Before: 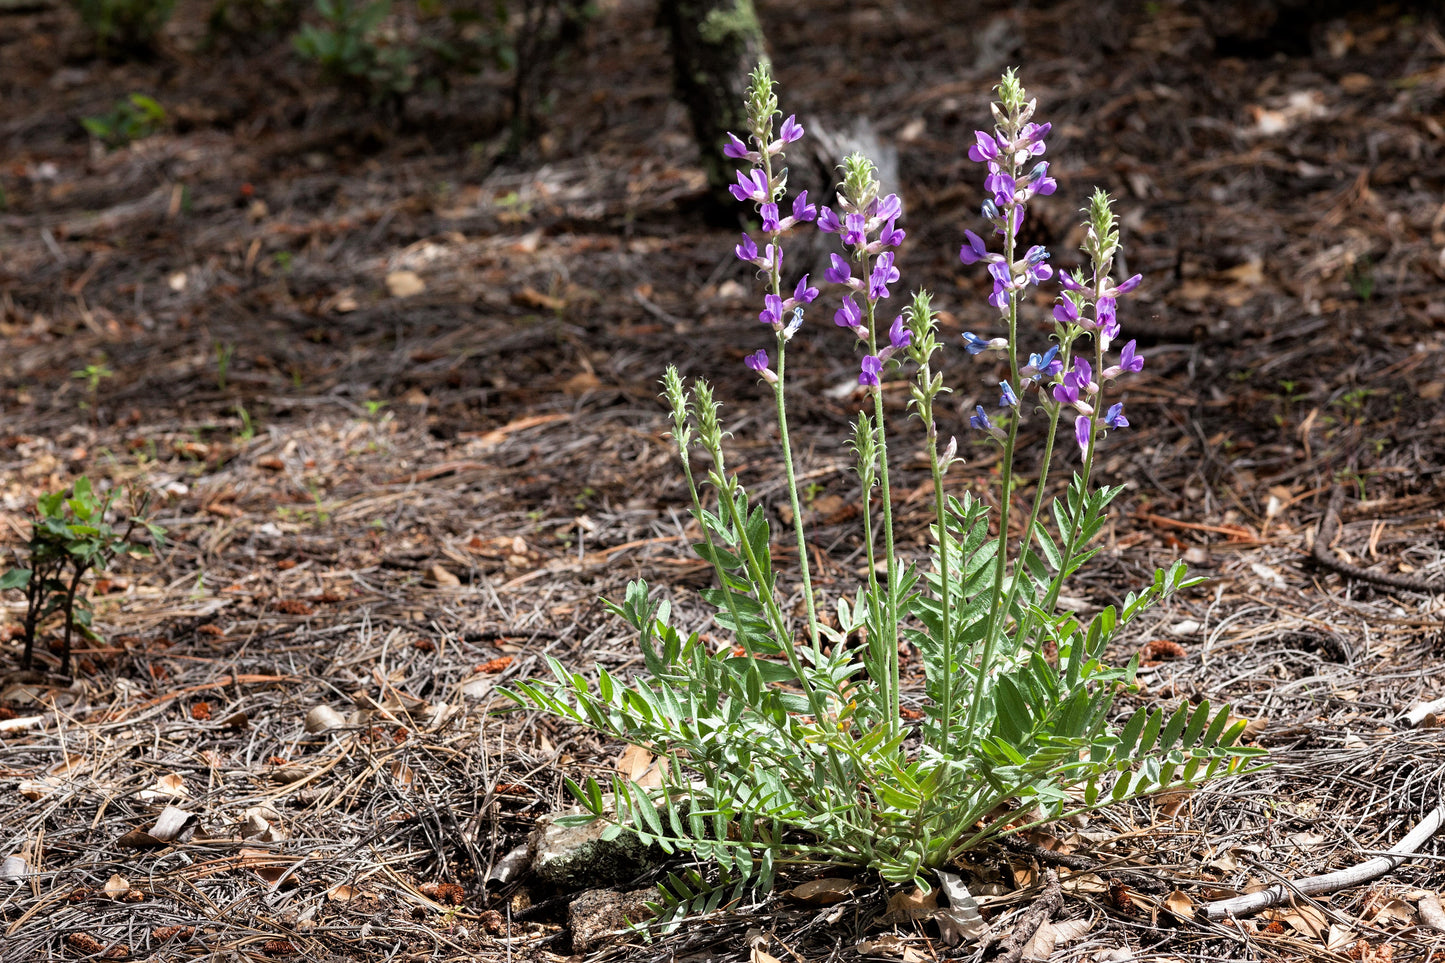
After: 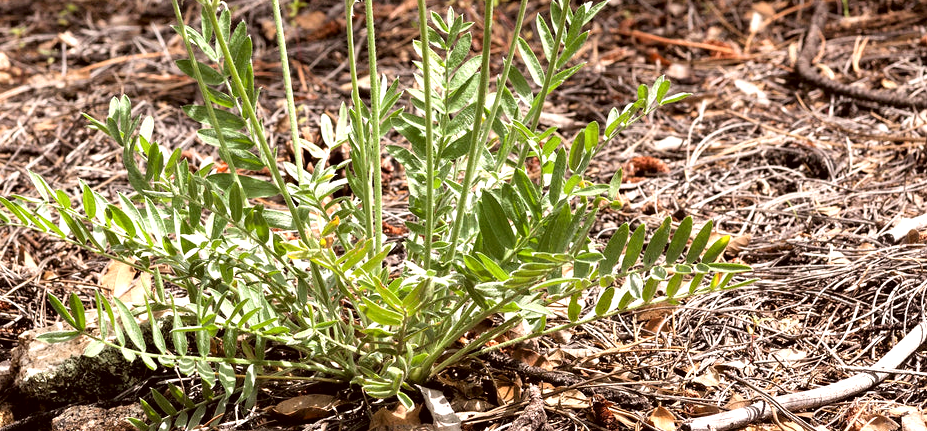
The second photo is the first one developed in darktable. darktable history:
color correction: highlights a* 6.76, highlights b* 8.04, shadows a* 5.44, shadows b* 7.3, saturation 0.92
exposure: black level correction 0.001, exposure 0.499 EV, compensate highlight preservation false
local contrast: mode bilateral grid, contrast 20, coarseness 50, detail 120%, midtone range 0.2
crop and rotate: left 35.845%, top 50.321%, bottom 4.904%
